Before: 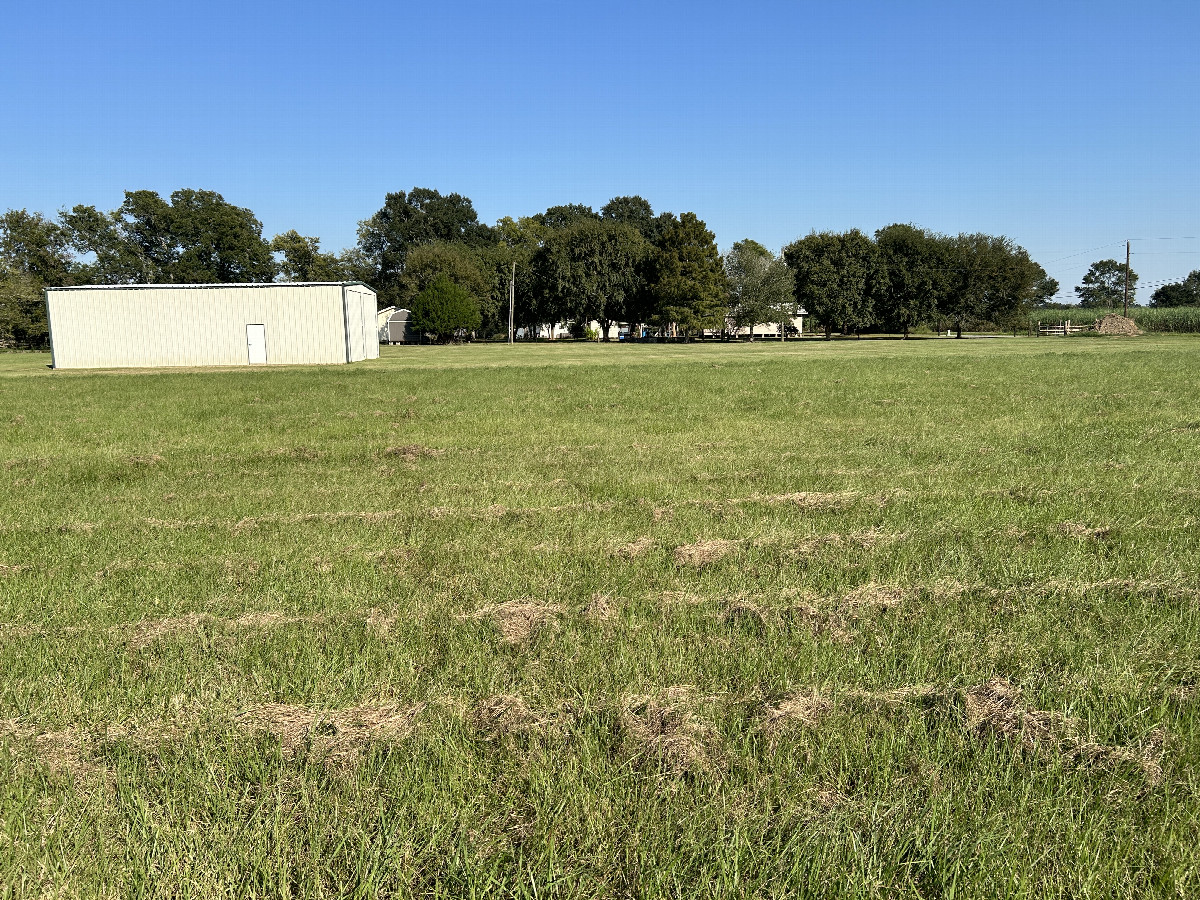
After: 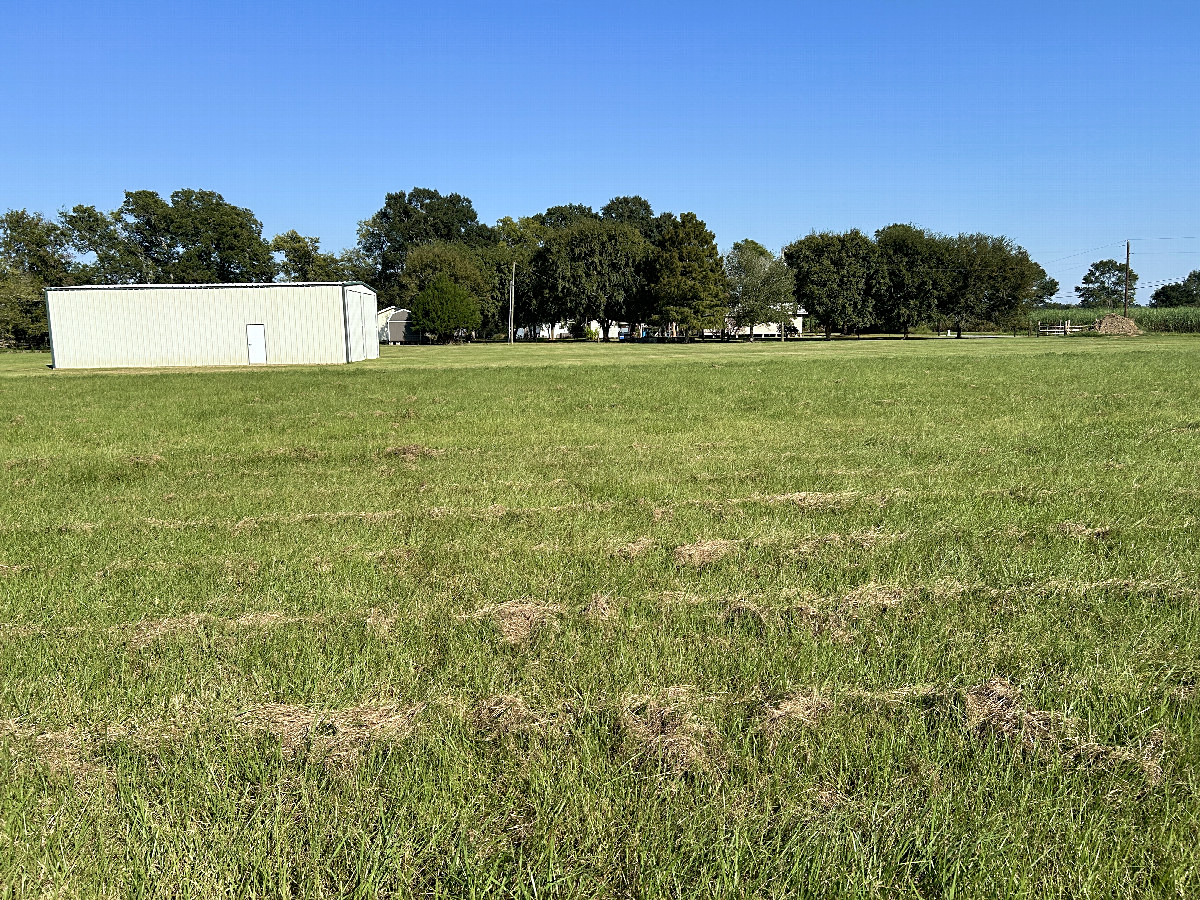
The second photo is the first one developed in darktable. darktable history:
velvia: on, module defaults
sharpen: amount 0.2
white balance: red 0.976, blue 1.04
